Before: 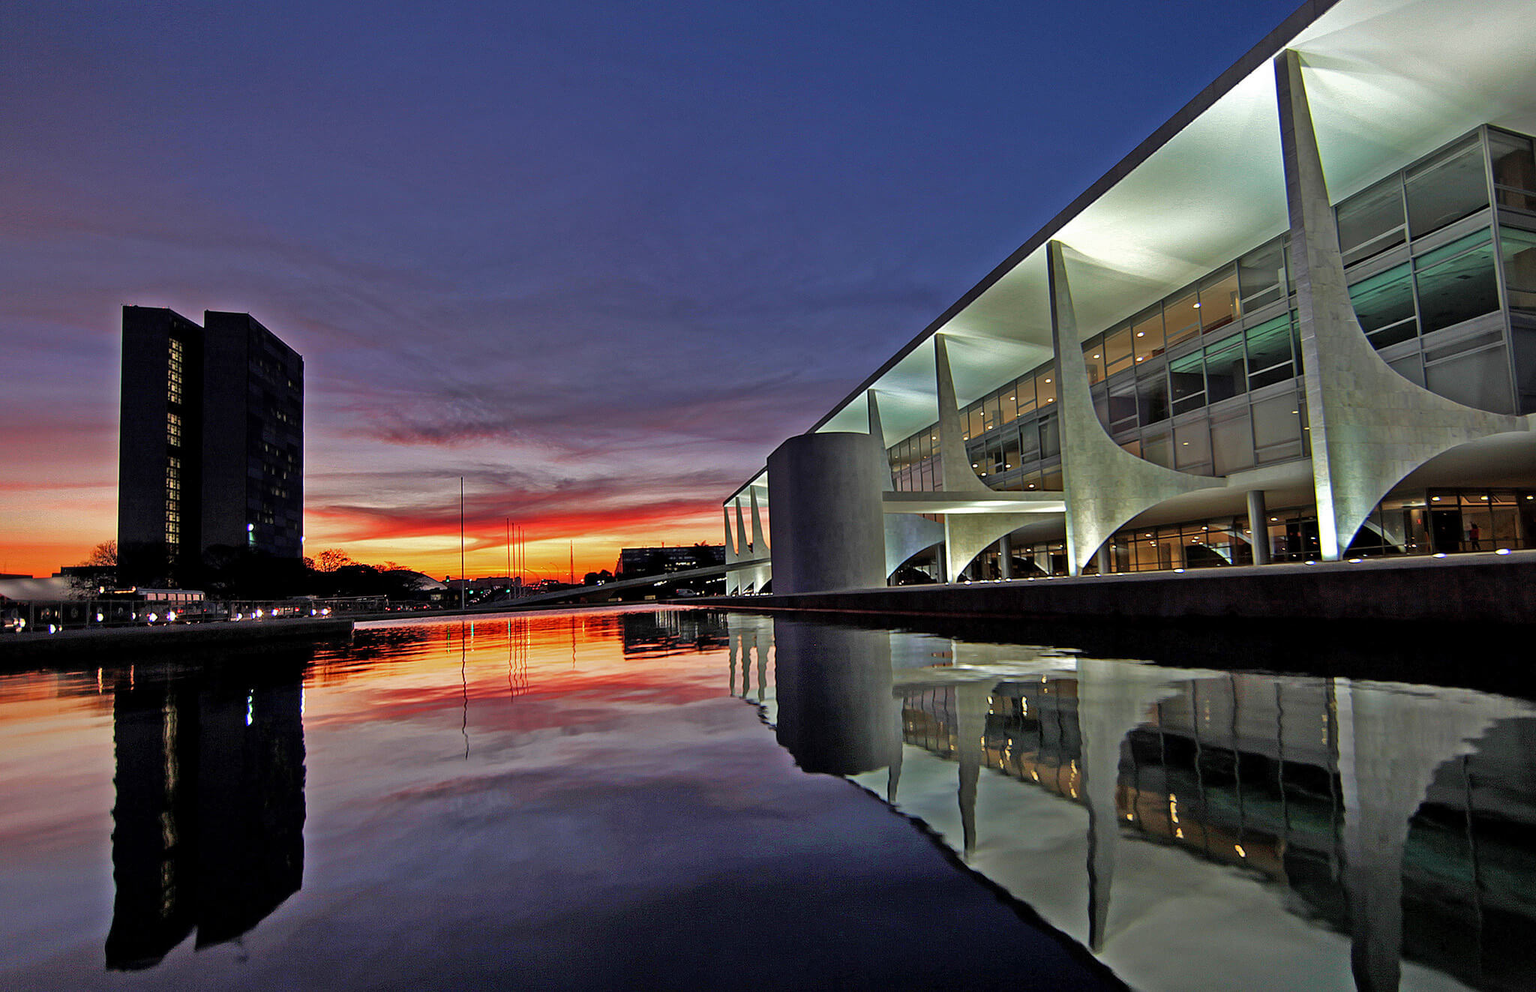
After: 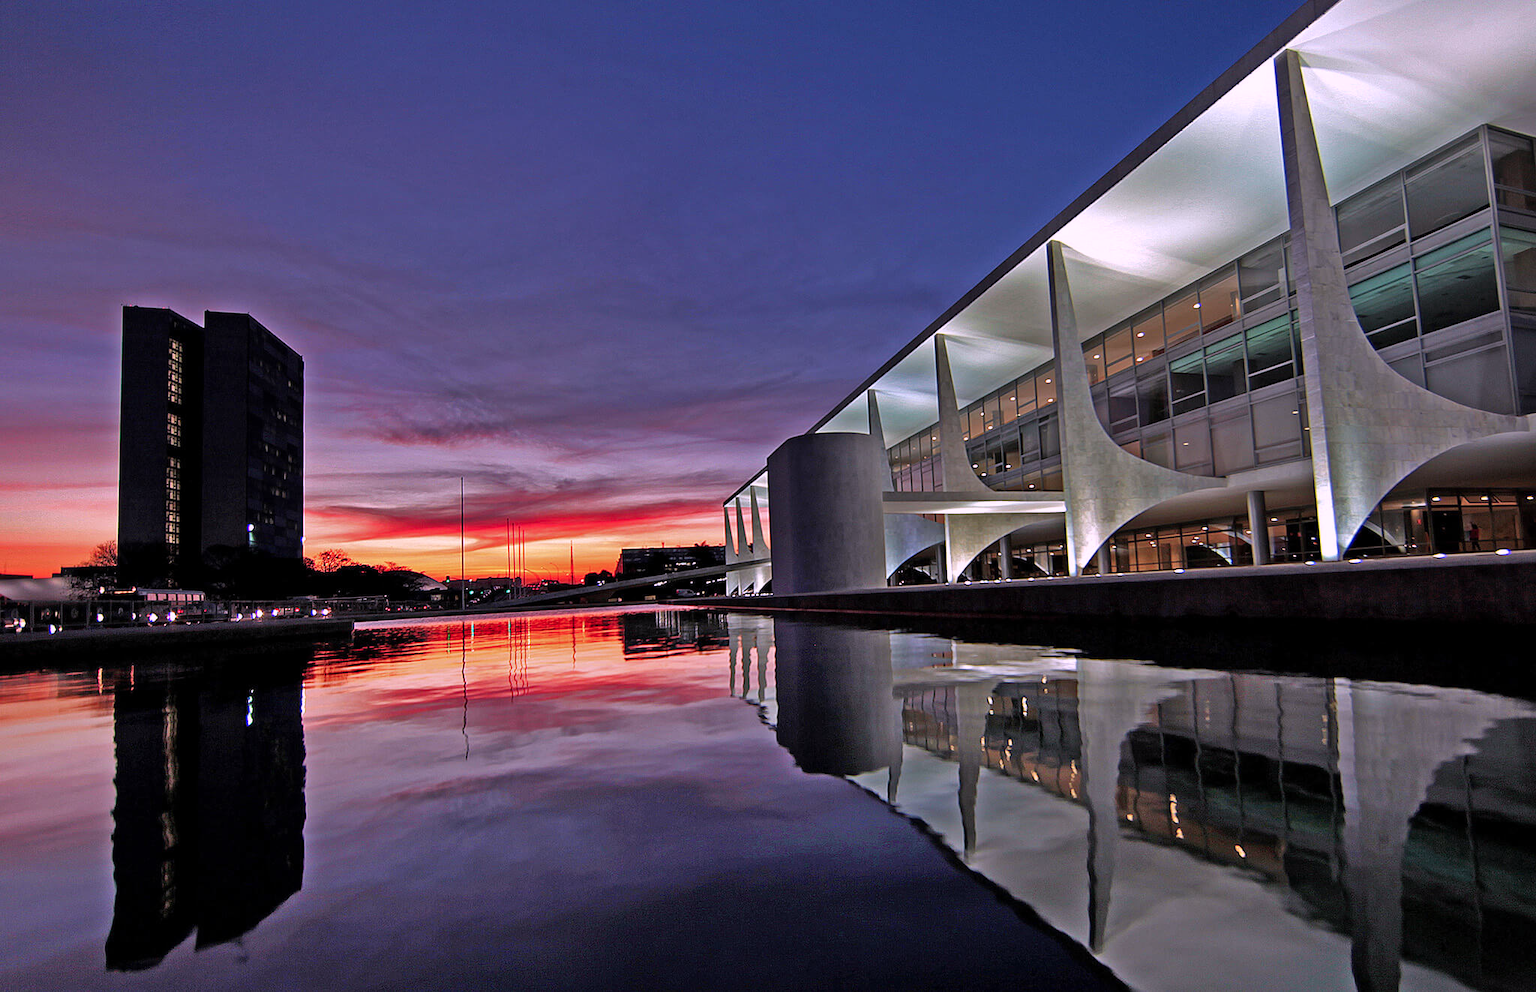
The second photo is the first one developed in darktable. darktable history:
color correction: highlights a* 15.82, highlights b* -19.88
